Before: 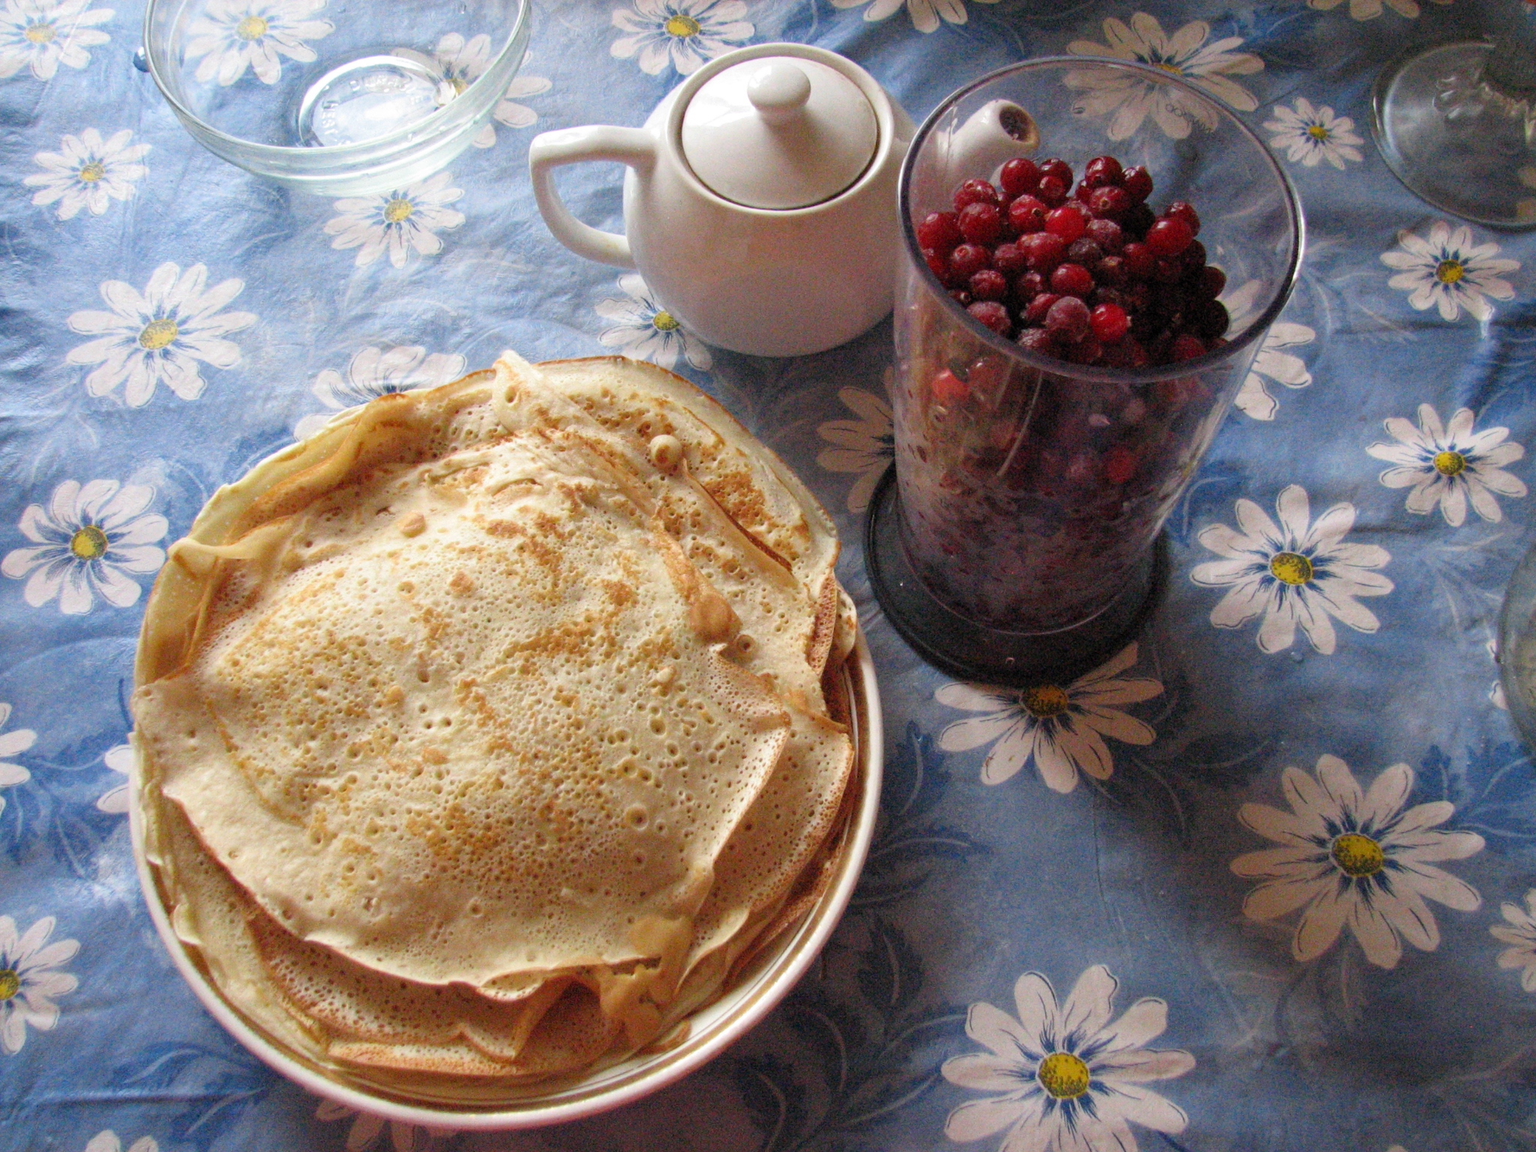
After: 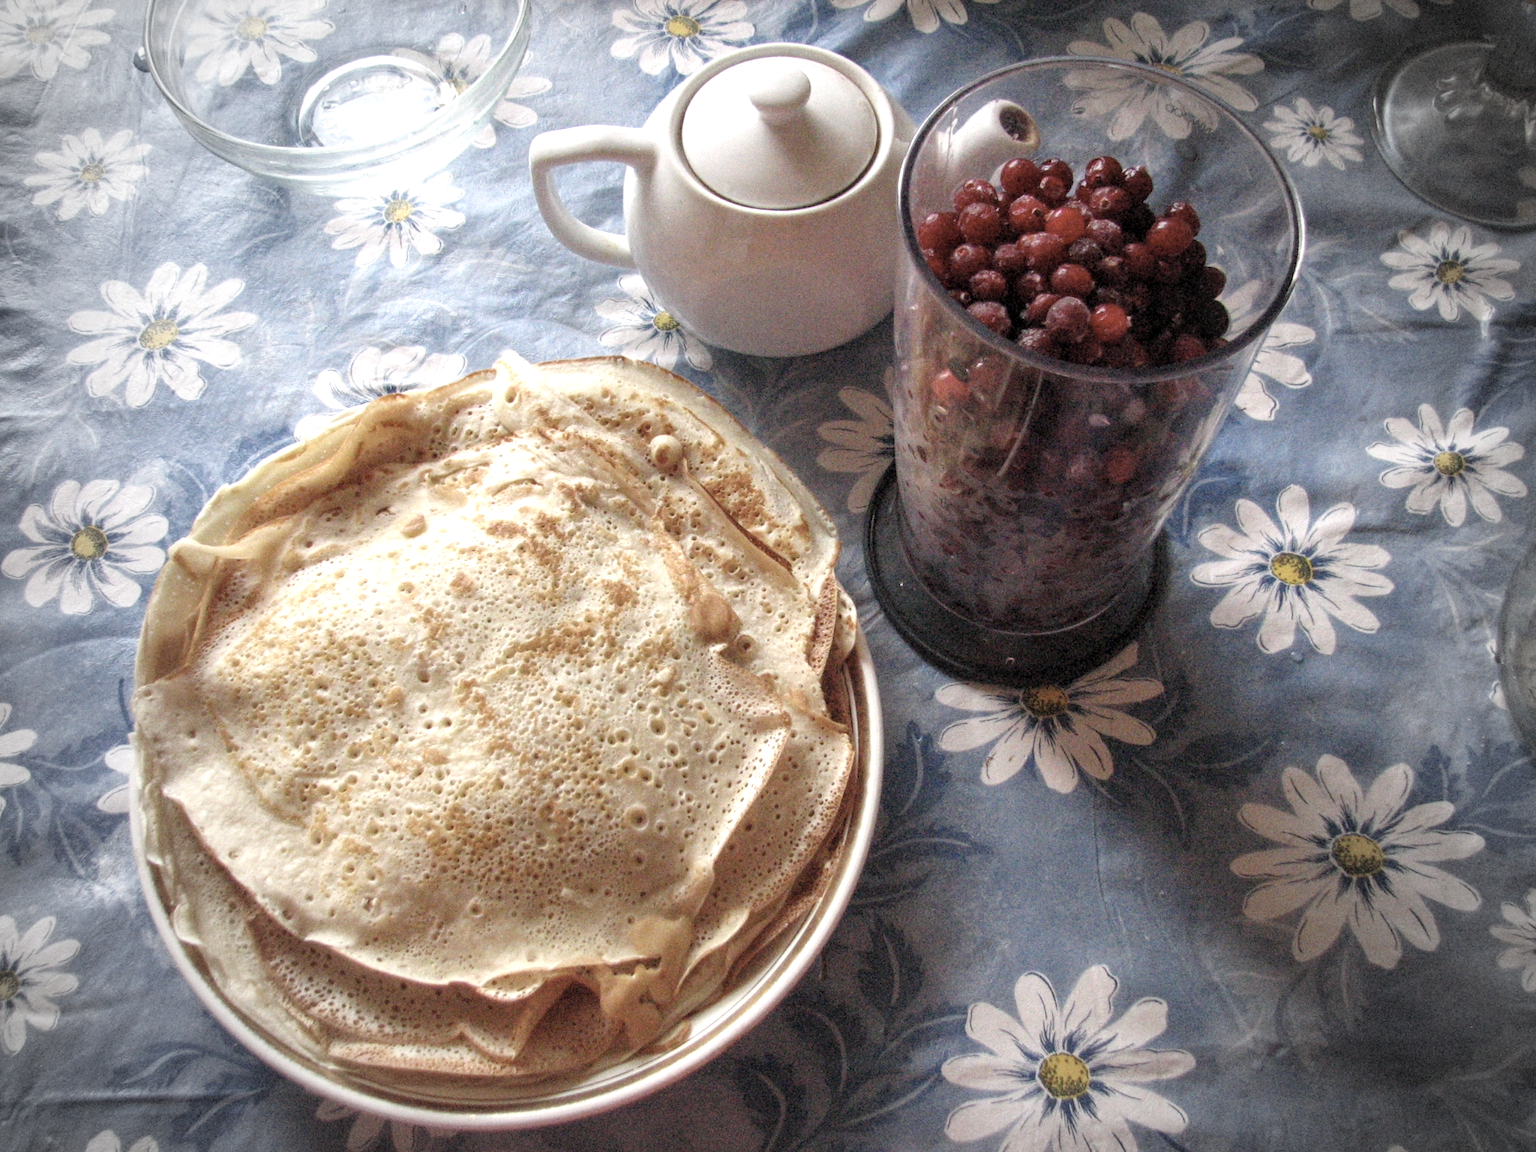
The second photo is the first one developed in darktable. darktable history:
exposure: black level correction 0.001, exposure 0.5 EV, compensate exposure bias true, compensate highlight preservation false
local contrast: on, module defaults
vignetting: fall-off start 67.15%, brightness -0.442, saturation -0.691, width/height ratio 1.011, unbound false
contrast brightness saturation: contrast -0.05, saturation -0.41
